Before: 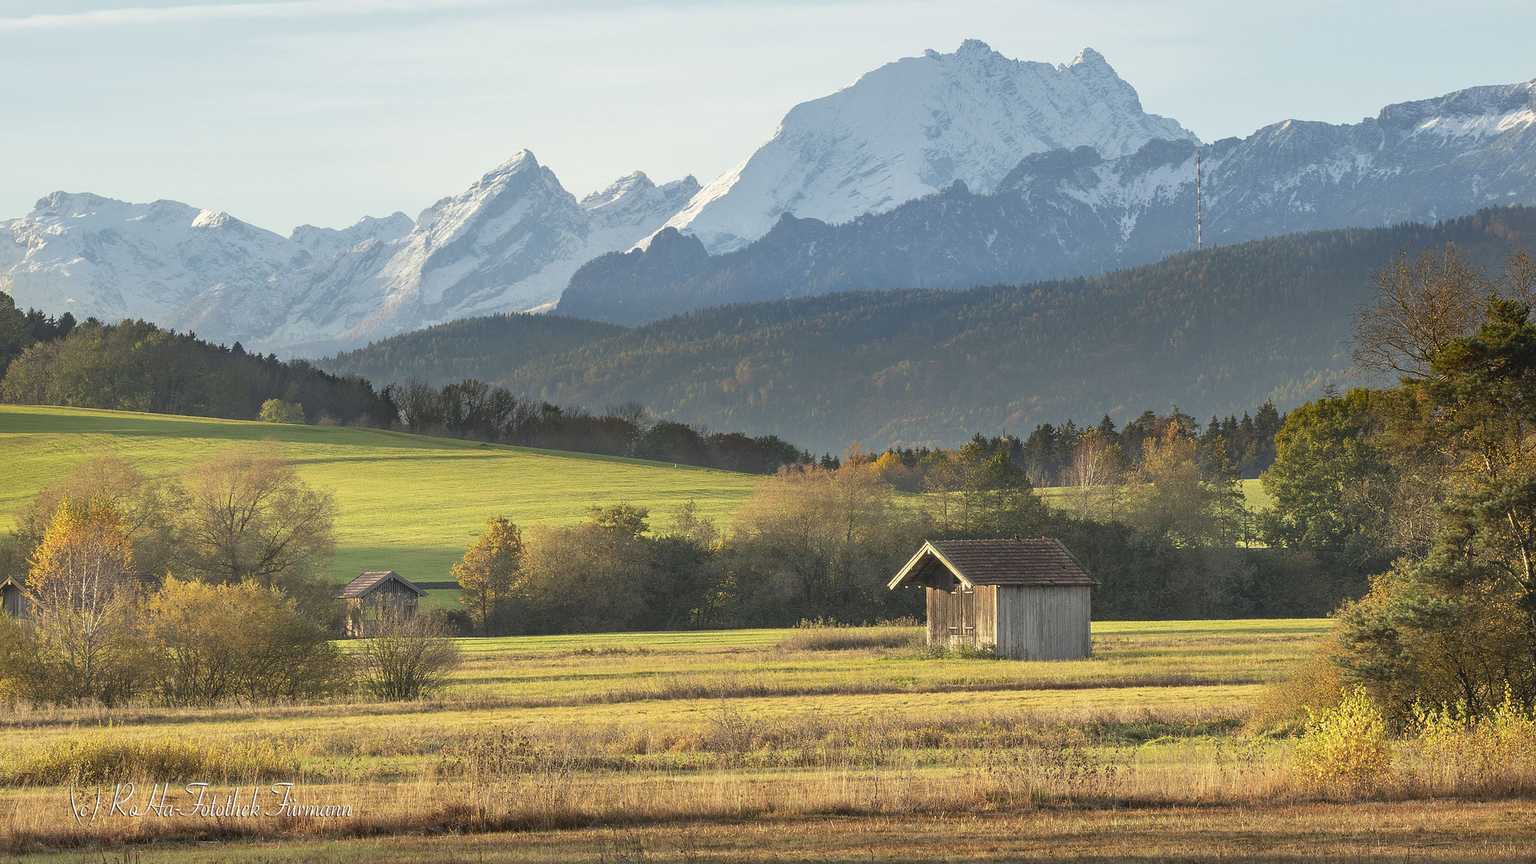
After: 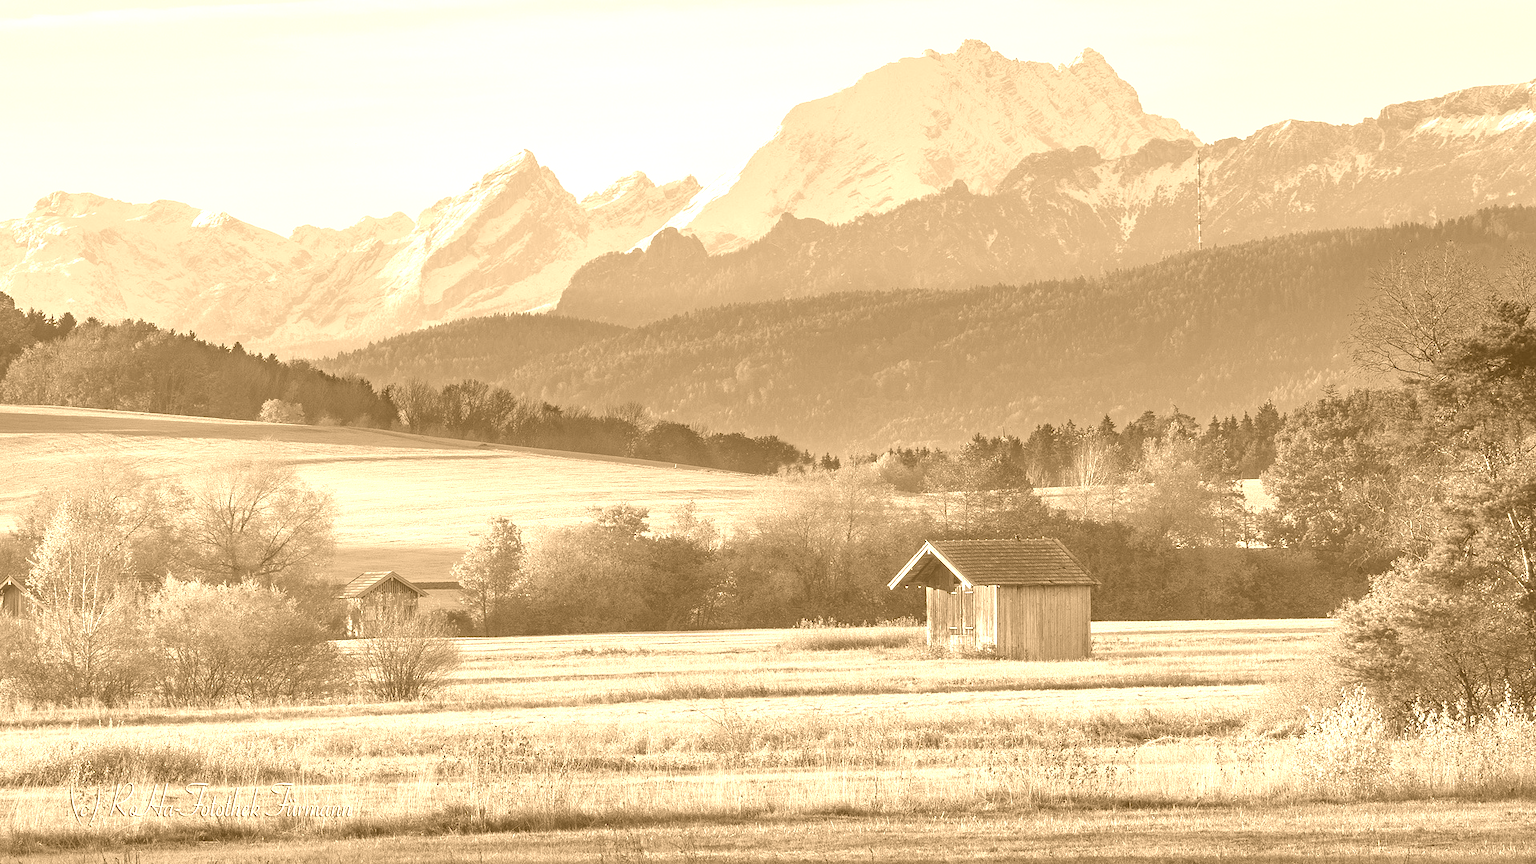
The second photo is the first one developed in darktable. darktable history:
haze removal: compatibility mode true, adaptive false
colorize: hue 28.8°, source mix 100%
